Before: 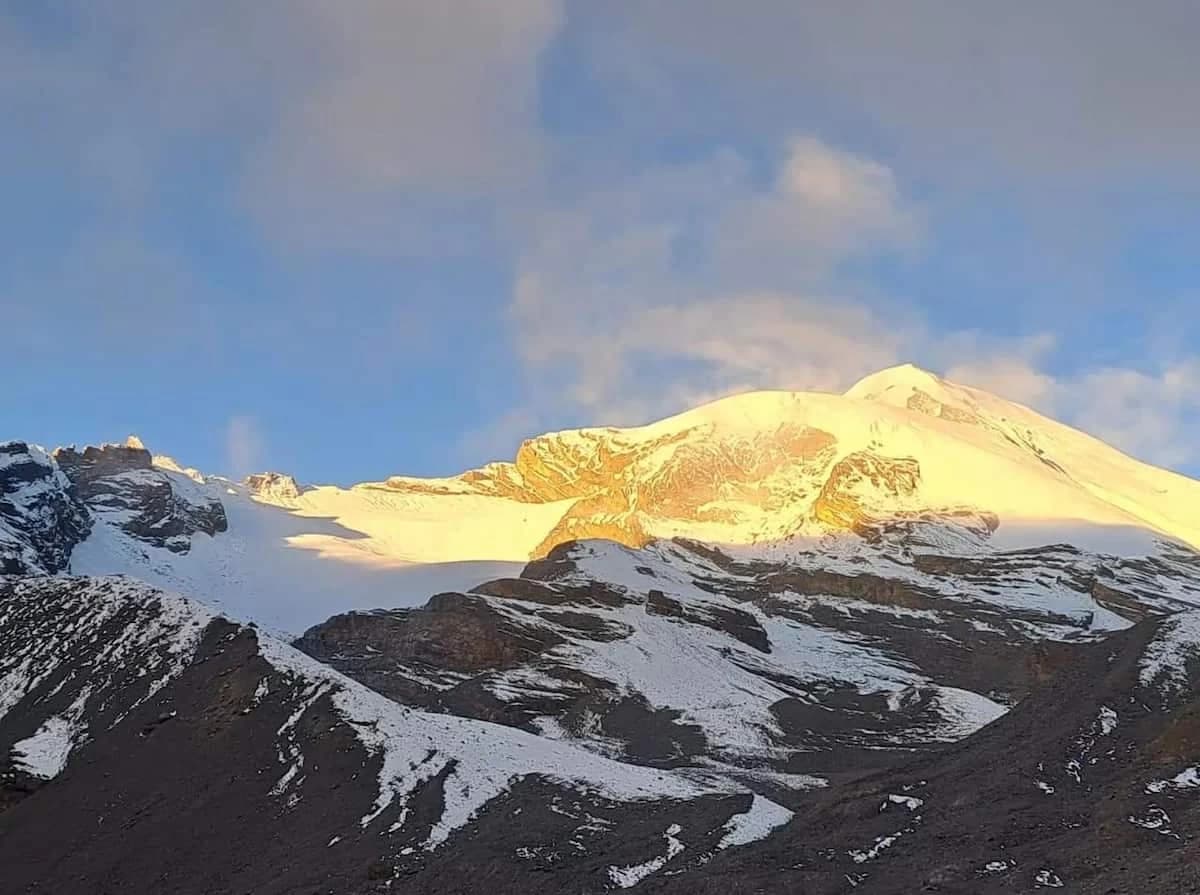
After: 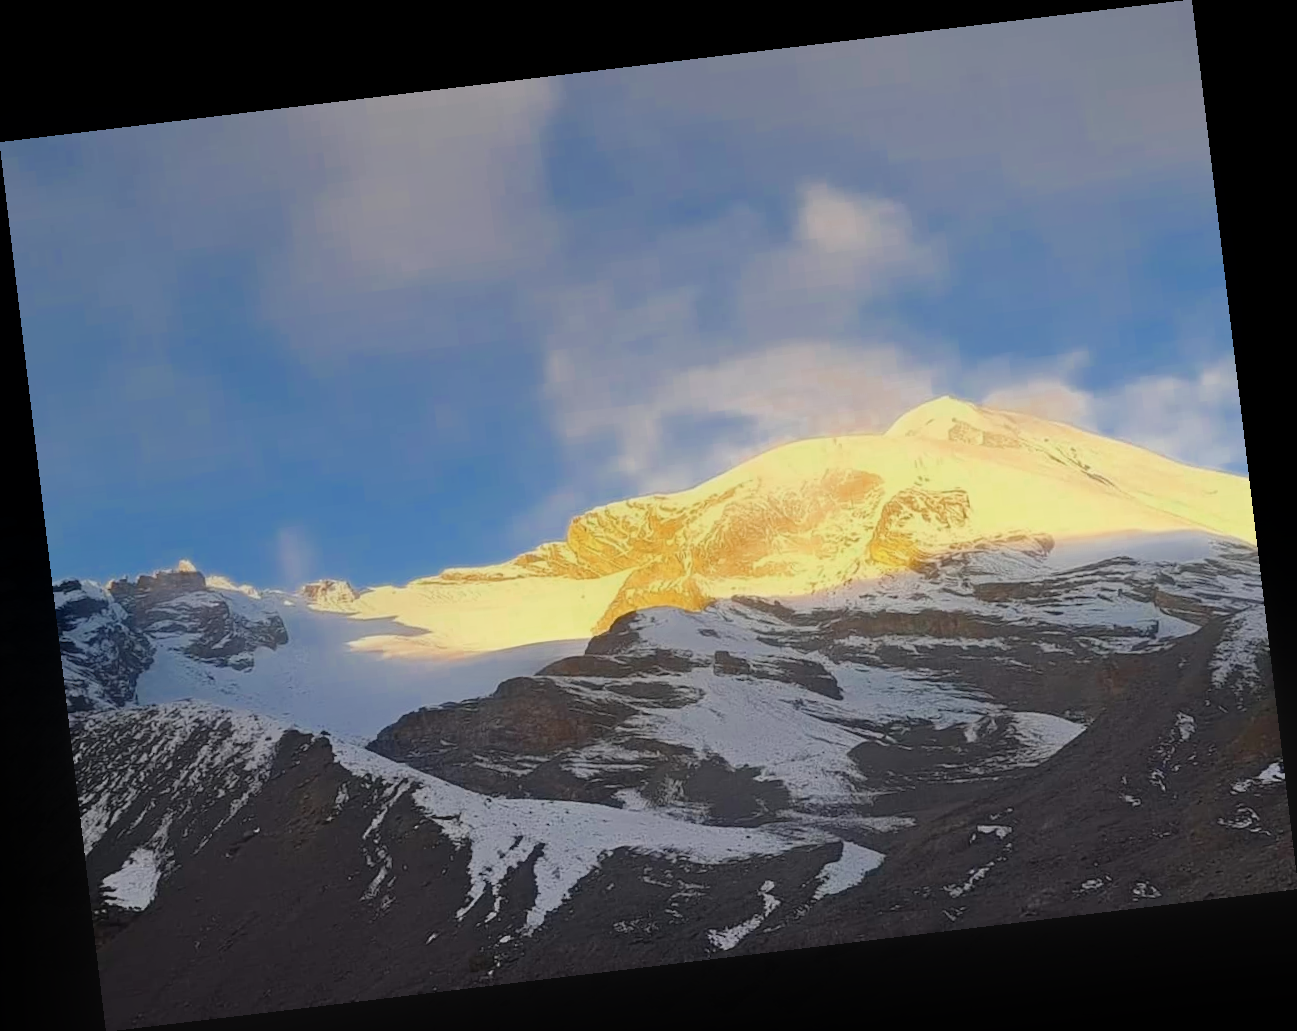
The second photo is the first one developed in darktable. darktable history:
color balance rgb: perceptual saturation grading › global saturation 34.05%, global vibrance 5.56%
rotate and perspective: rotation -6.83°, automatic cropping off
contrast equalizer: octaves 7, y [[0.6 ×6], [0.55 ×6], [0 ×6], [0 ×6], [0 ×6]], mix -1
color zones: curves: ch0 [(0, 0.5) (0.125, 0.4) (0.25, 0.5) (0.375, 0.4) (0.5, 0.4) (0.625, 0.35) (0.75, 0.35) (0.875, 0.5)]; ch1 [(0, 0.35) (0.125, 0.45) (0.25, 0.35) (0.375, 0.35) (0.5, 0.35) (0.625, 0.35) (0.75, 0.45) (0.875, 0.35)]; ch2 [(0, 0.6) (0.125, 0.5) (0.25, 0.5) (0.375, 0.6) (0.5, 0.6) (0.625, 0.5) (0.75, 0.5) (0.875, 0.5)]
